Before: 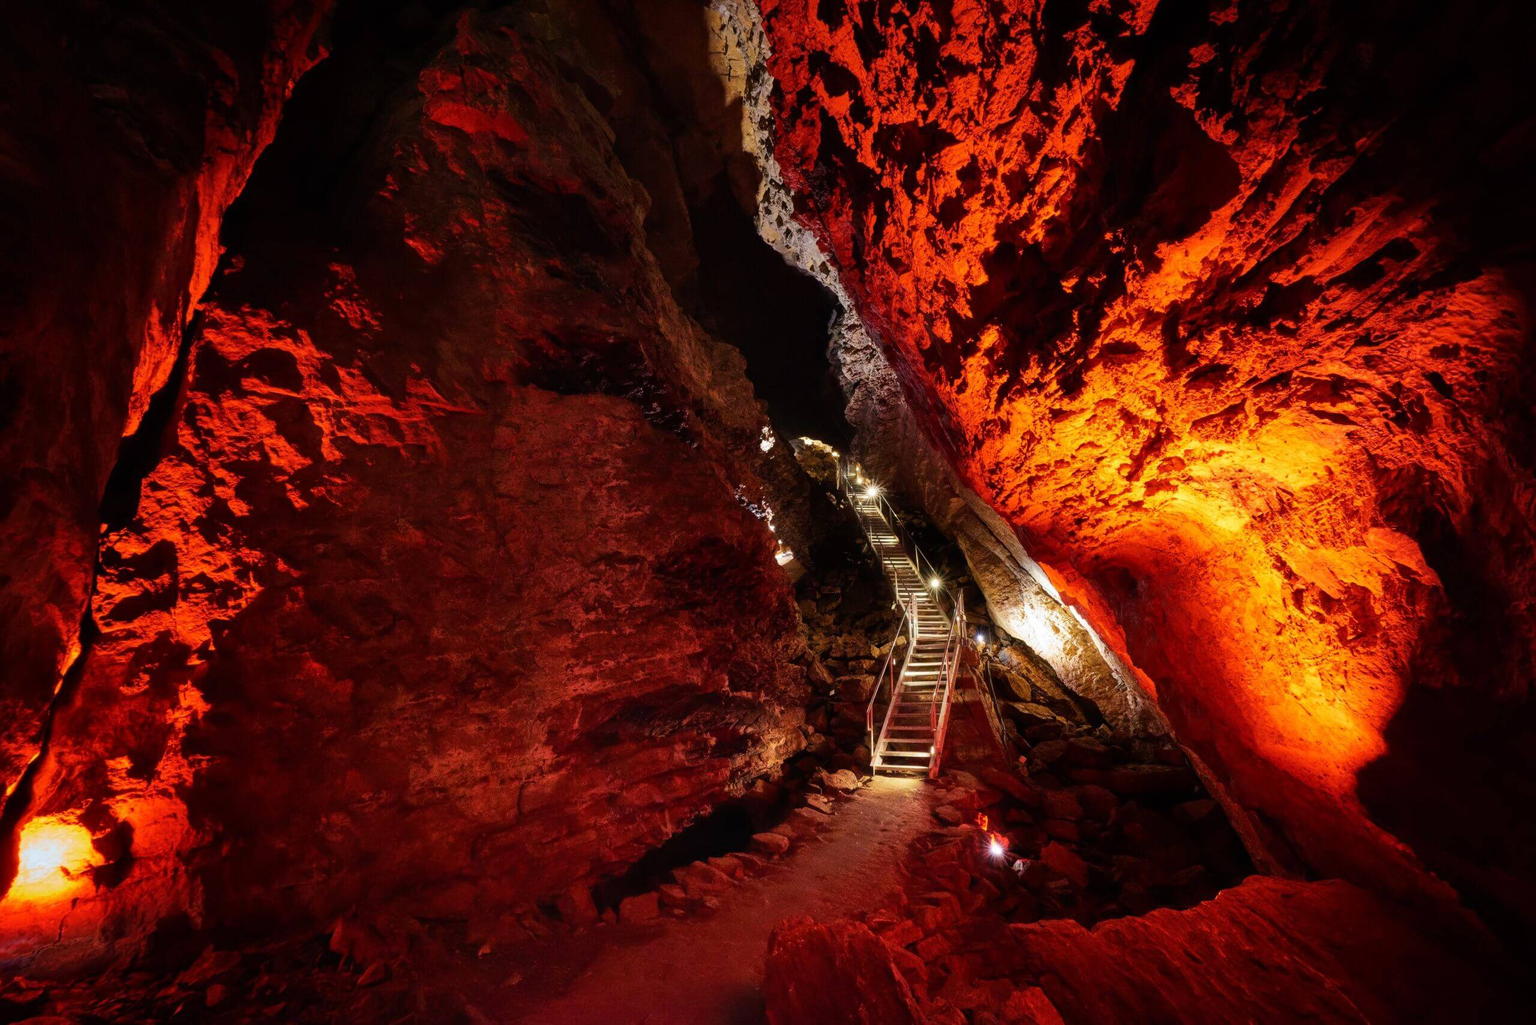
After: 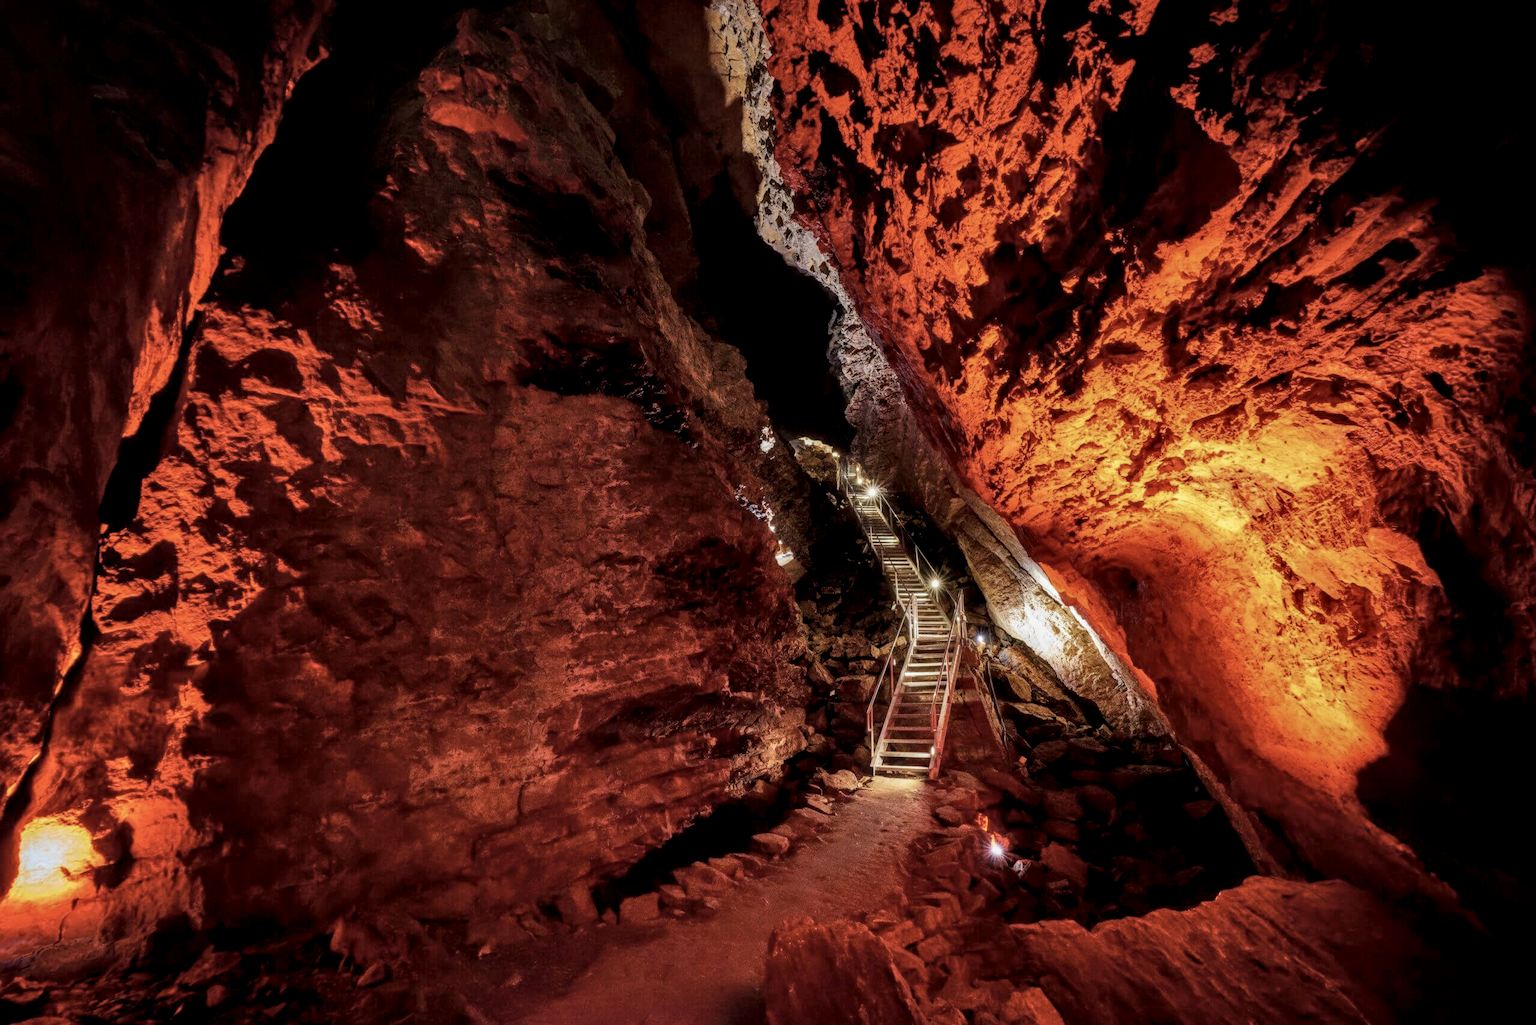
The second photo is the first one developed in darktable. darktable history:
local contrast: highlights 25%, detail 150%
color correction: saturation 0.8
tone equalizer: -8 EV 0.25 EV, -7 EV 0.417 EV, -6 EV 0.417 EV, -5 EV 0.25 EV, -3 EV -0.25 EV, -2 EV -0.417 EV, -1 EV -0.417 EV, +0 EV -0.25 EV, edges refinement/feathering 500, mask exposure compensation -1.57 EV, preserve details guided filter
